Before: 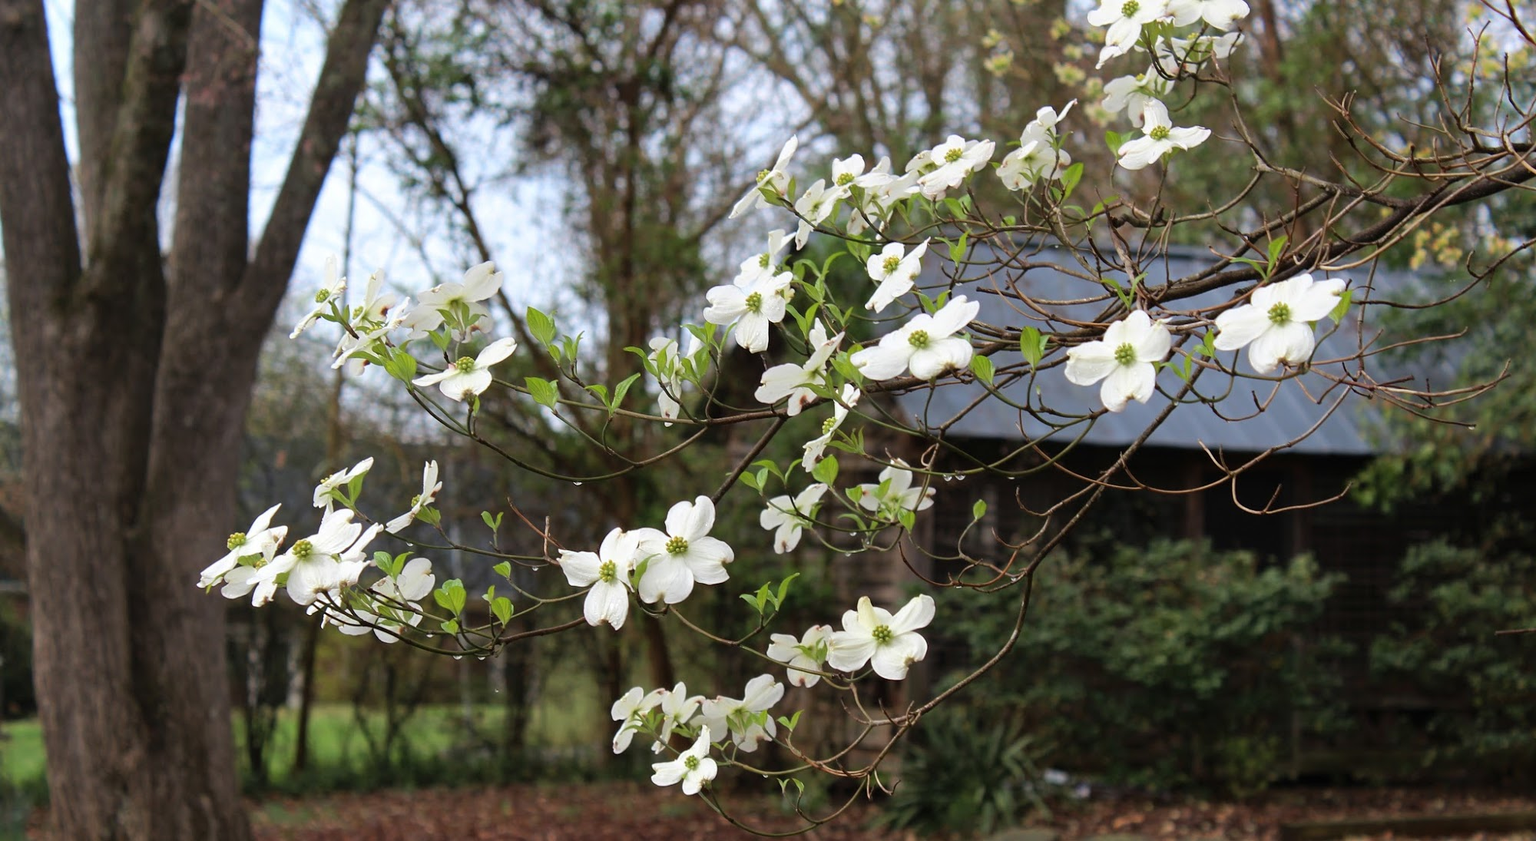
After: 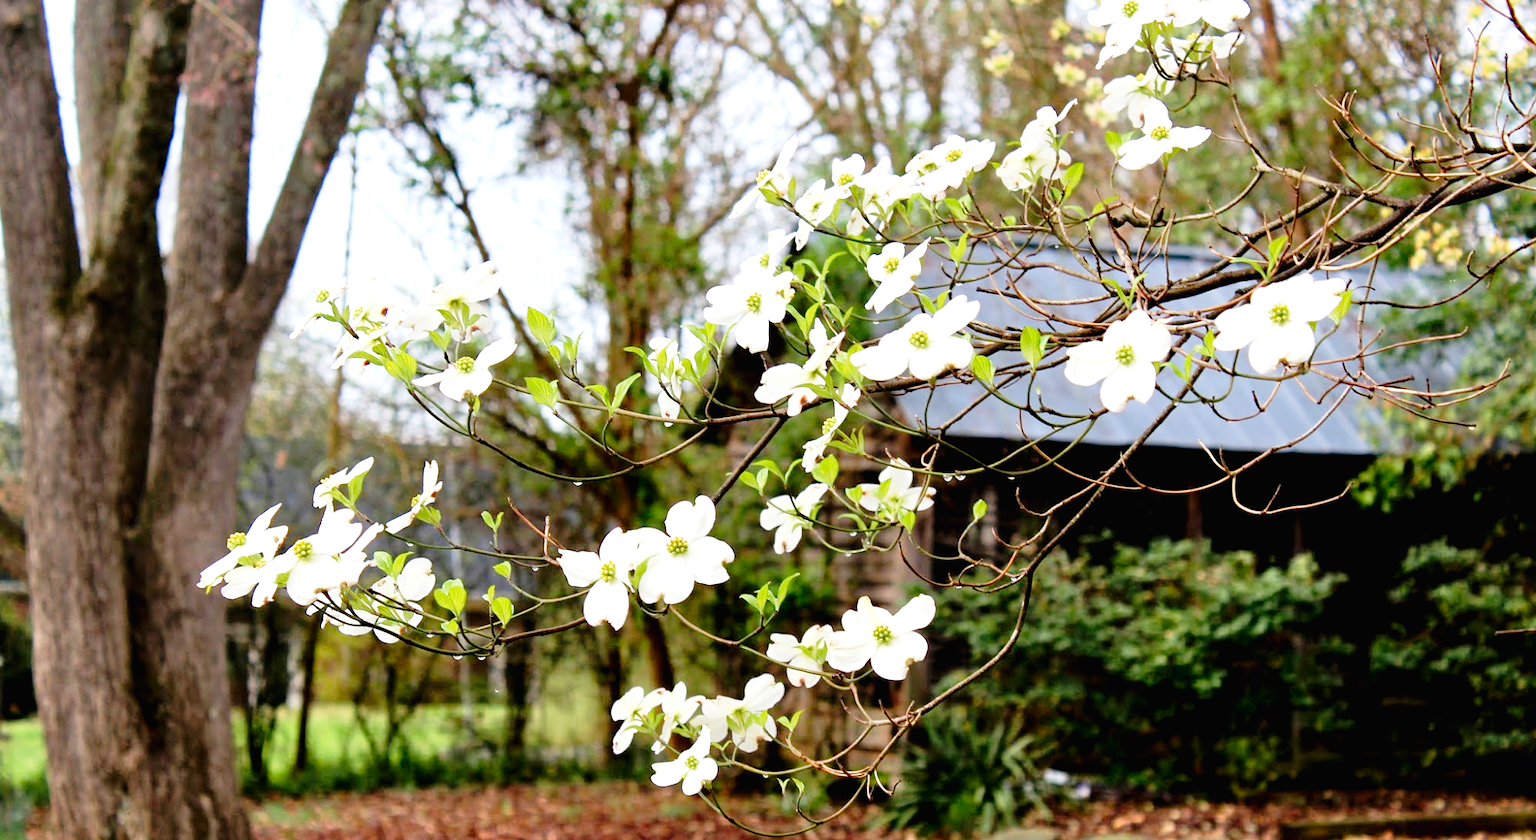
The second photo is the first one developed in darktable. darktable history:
exposure: black level correction 0.009, exposure 1.417 EV, compensate exposure bias true, compensate highlight preservation false
tone curve: curves: ch0 [(0, 0.011) (0.053, 0.026) (0.174, 0.115) (0.398, 0.444) (0.673, 0.775) (0.829, 0.906) (0.991, 0.981)]; ch1 [(0, 0) (0.264, 0.22) (0.407, 0.373) (0.463, 0.457) (0.492, 0.501) (0.512, 0.513) (0.54, 0.543) (0.585, 0.617) (0.659, 0.686) (0.78, 0.8) (1, 1)]; ch2 [(0, 0) (0.438, 0.449) (0.473, 0.469) (0.503, 0.5) (0.523, 0.534) (0.562, 0.591) (0.612, 0.627) (0.701, 0.707) (1, 1)], preserve colors none
tone equalizer: -8 EV -0.002 EV, -7 EV 0.004 EV, -6 EV -0.033 EV, -5 EV 0.016 EV, -4 EV -0.024 EV, -3 EV 0.037 EV, -2 EV -0.08 EV, -1 EV -0.282 EV, +0 EV -0.581 EV
